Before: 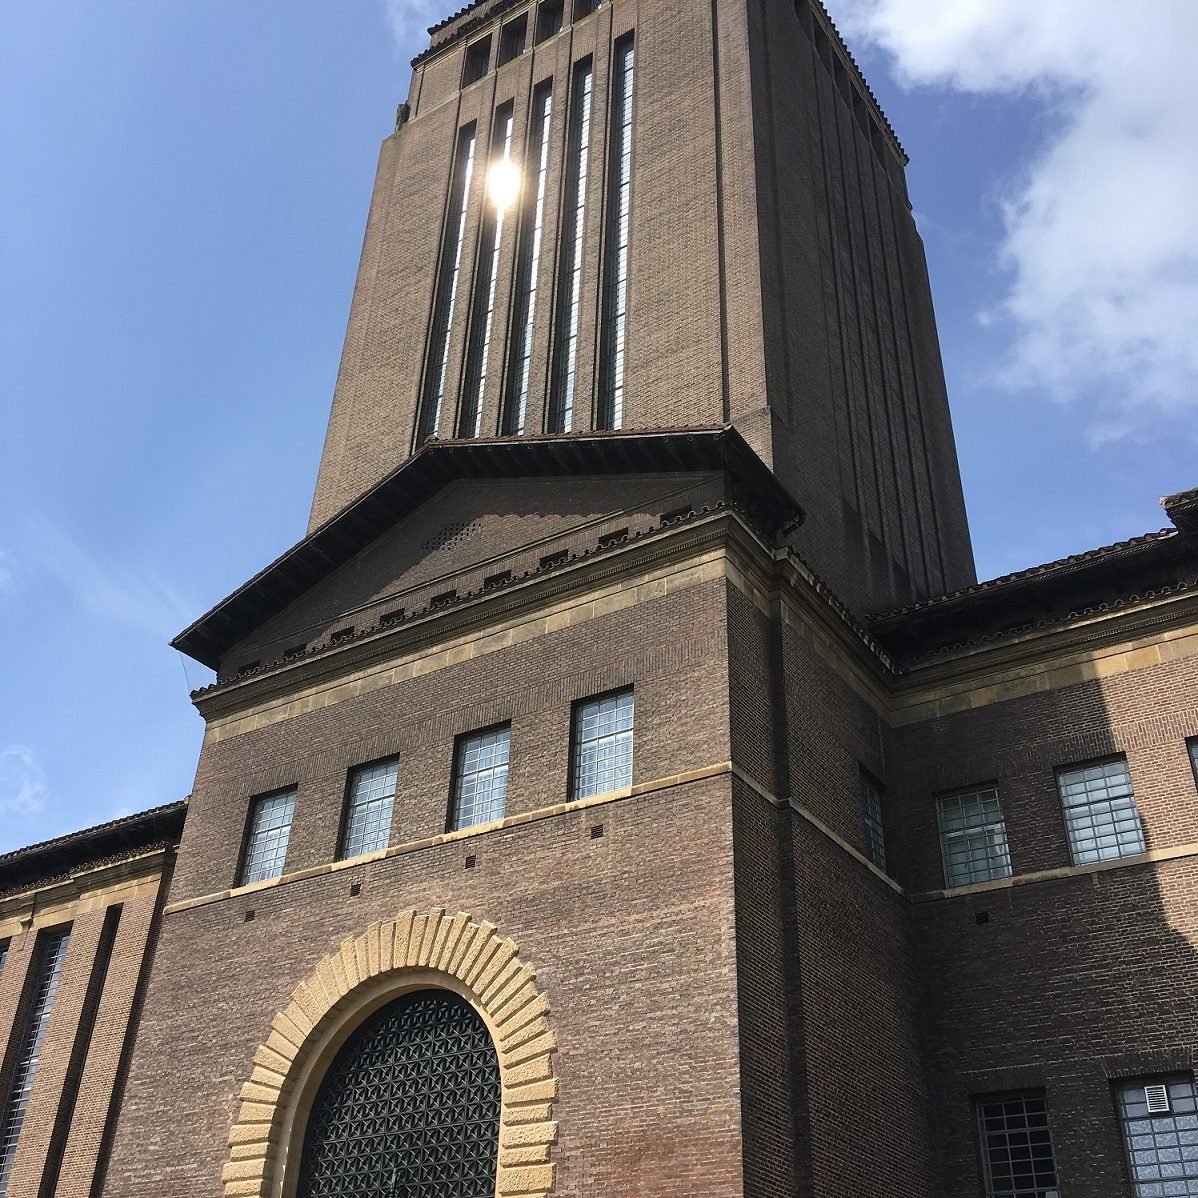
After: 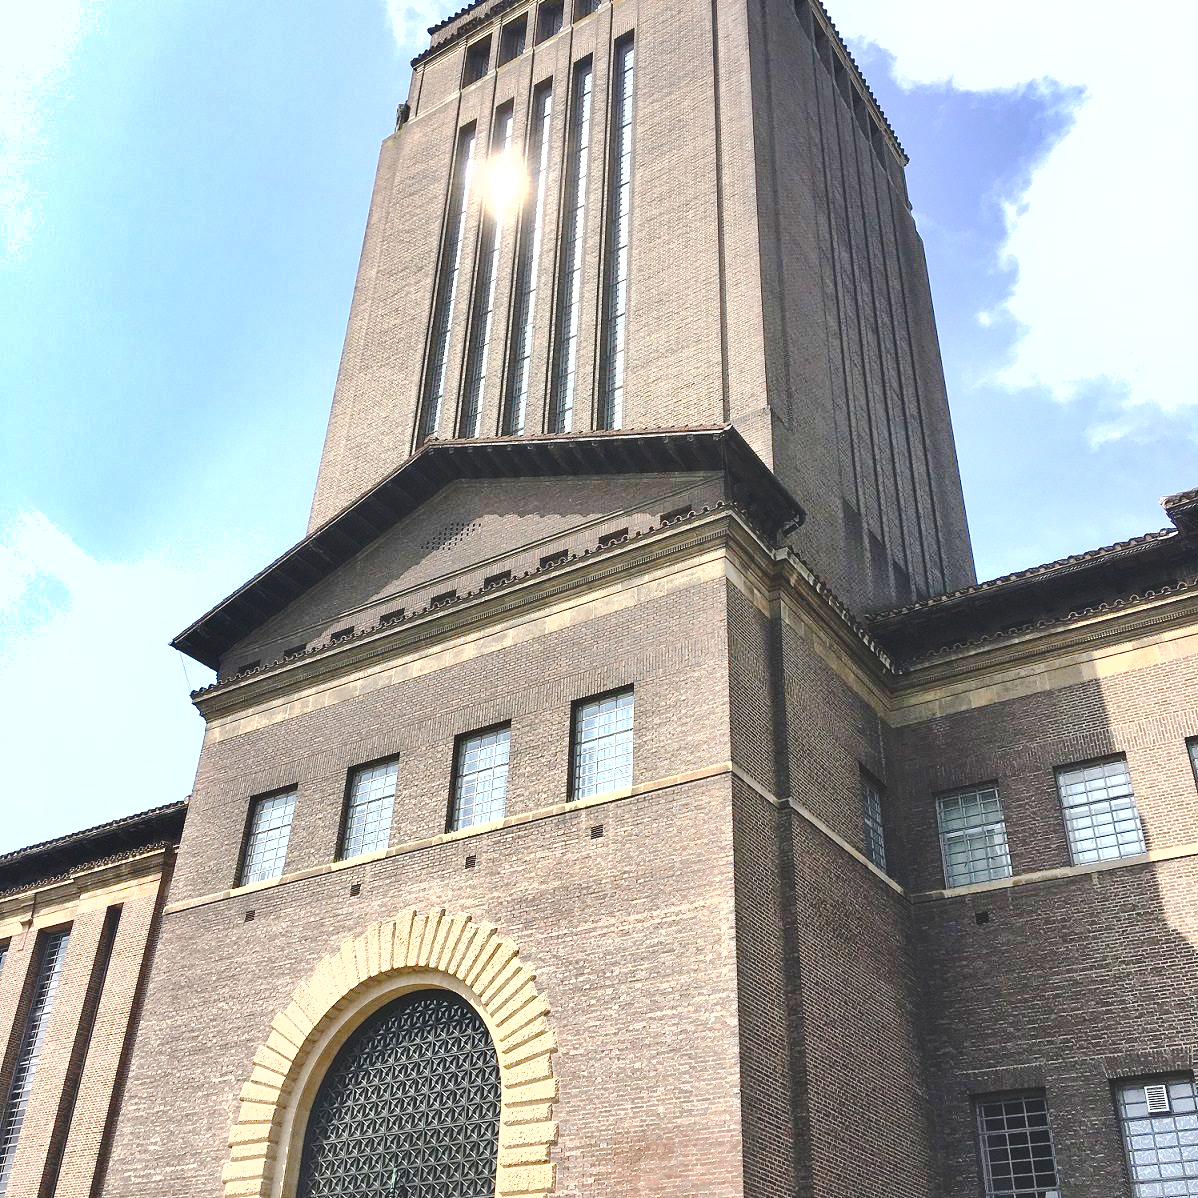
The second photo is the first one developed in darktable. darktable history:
exposure: black level correction 0, exposure 1.4 EV, compensate highlight preservation false
shadows and highlights: low approximation 0.01, soften with gaussian
tone curve: curves: ch0 [(0, 0) (0.003, 0.057) (0.011, 0.061) (0.025, 0.065) (0.044, 0.075) (0.069, 0.082) (0.1, 0.09) (0.136, 0.102) (0.177, 0.145) (0.224, 0.195) (0.277, 0.27) (0.335, 0.374) (0.399, 0.486) (0.468, 0.578) (0.543, 0.652) (0.623, 0.717) (0.709, 0.778) (0.801, 0.837) (0.898, 0.909) (1, 1)], preserve colors none
color balance: lift [1.01, 1, 1, 1], gamma [1.097, 1, 1, 1], gain [0.85, 1, 1, 1]
